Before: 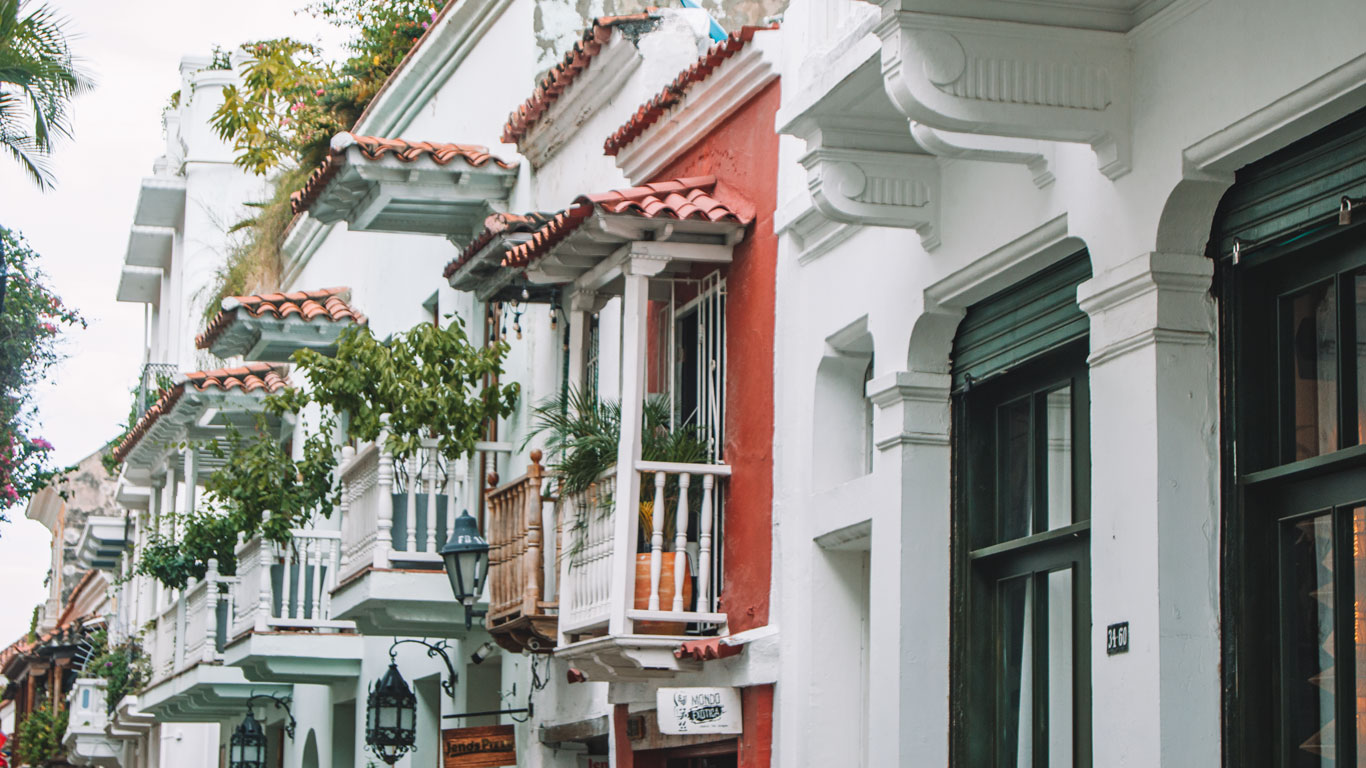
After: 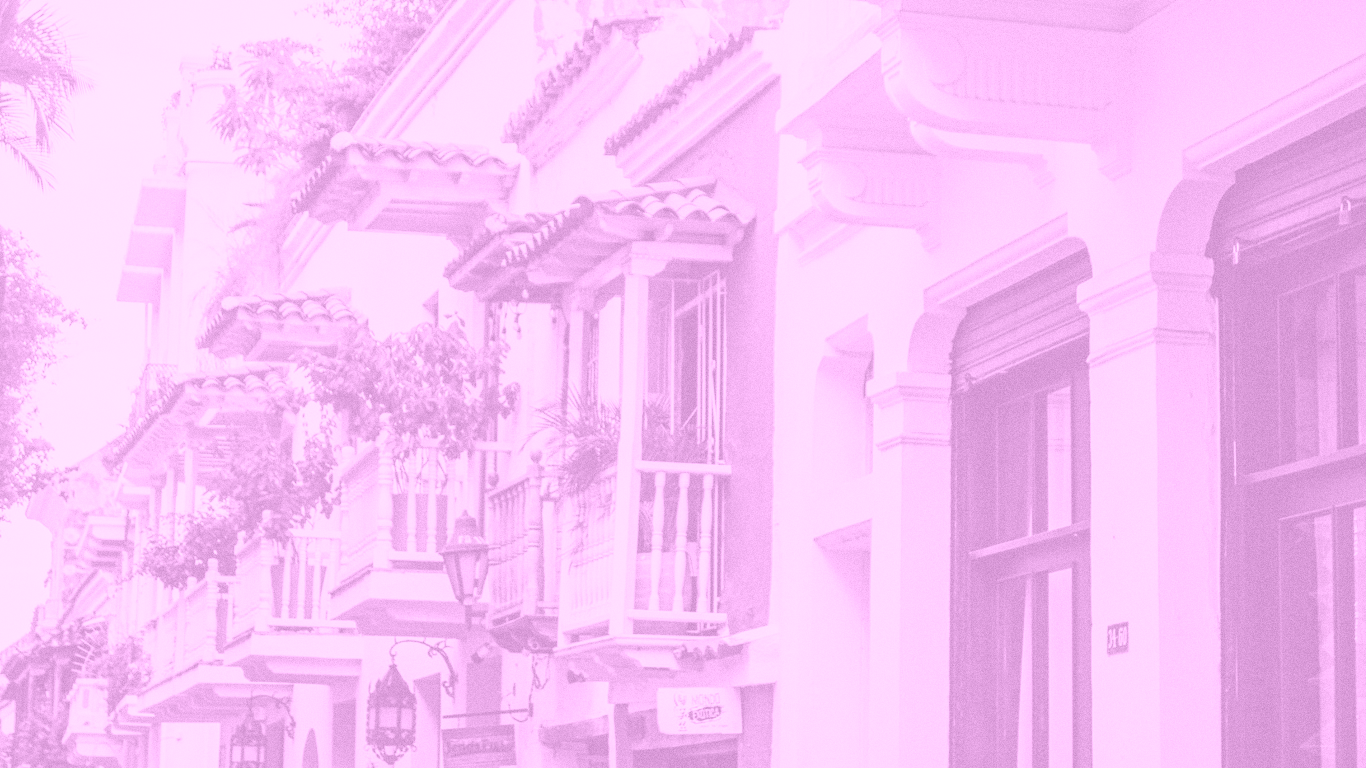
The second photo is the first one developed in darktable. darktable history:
colorize: hue 331.2°, saturation 75%, source mix 30.28%, lightness 70.52%, version 1
grain: coarseness 0.09 ISO
